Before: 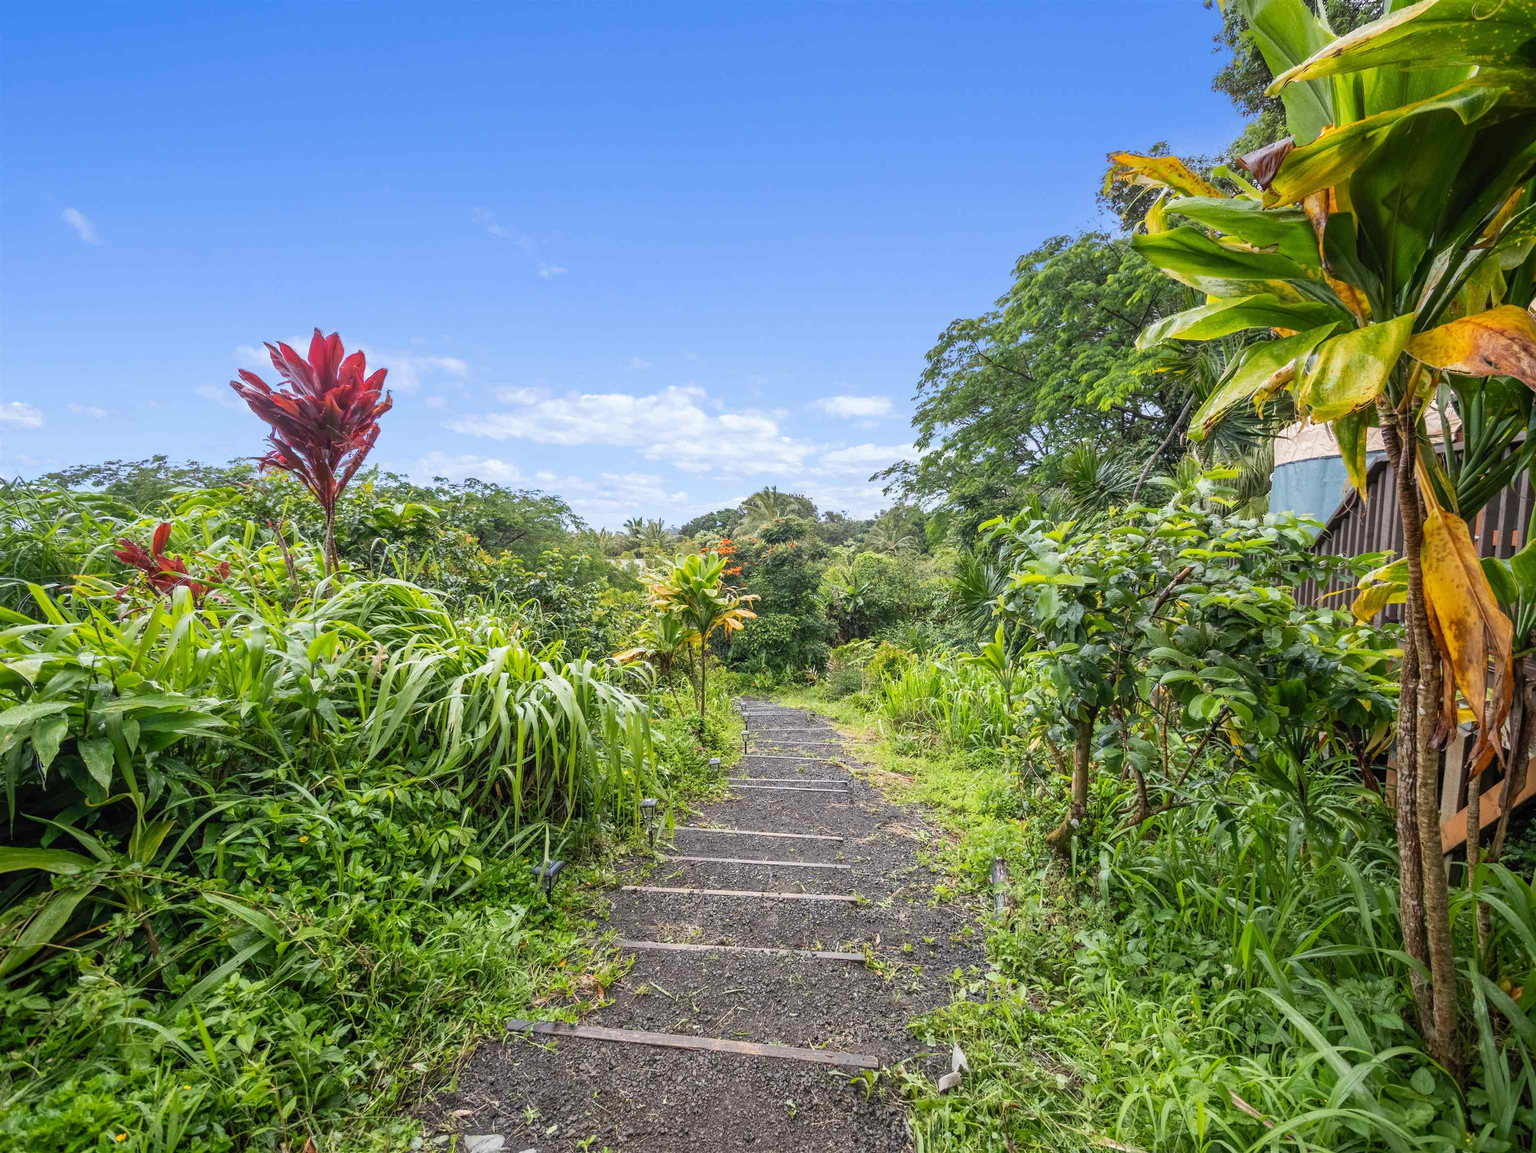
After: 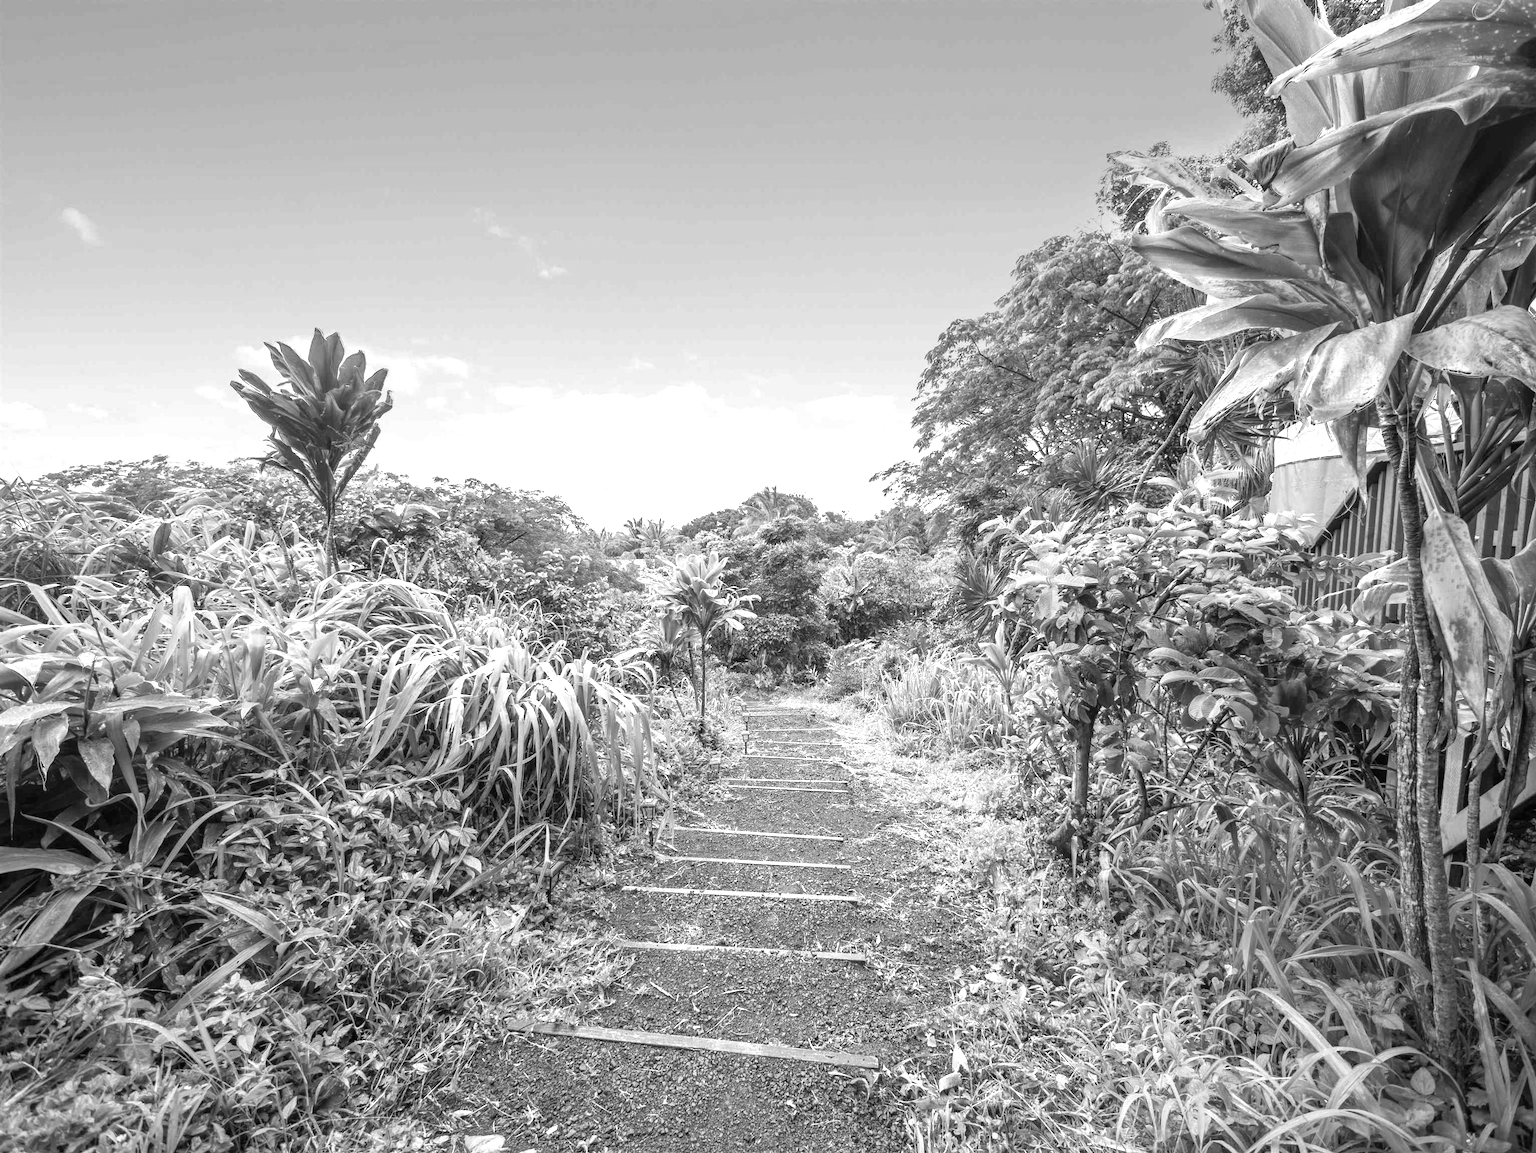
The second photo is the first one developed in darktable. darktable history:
monochrome: a 2.21, b -1.33, size 2.2
exposure: black level correction 0, exposure 0.7 EV, compensate exposure bias true, compensate highlight preservation false
